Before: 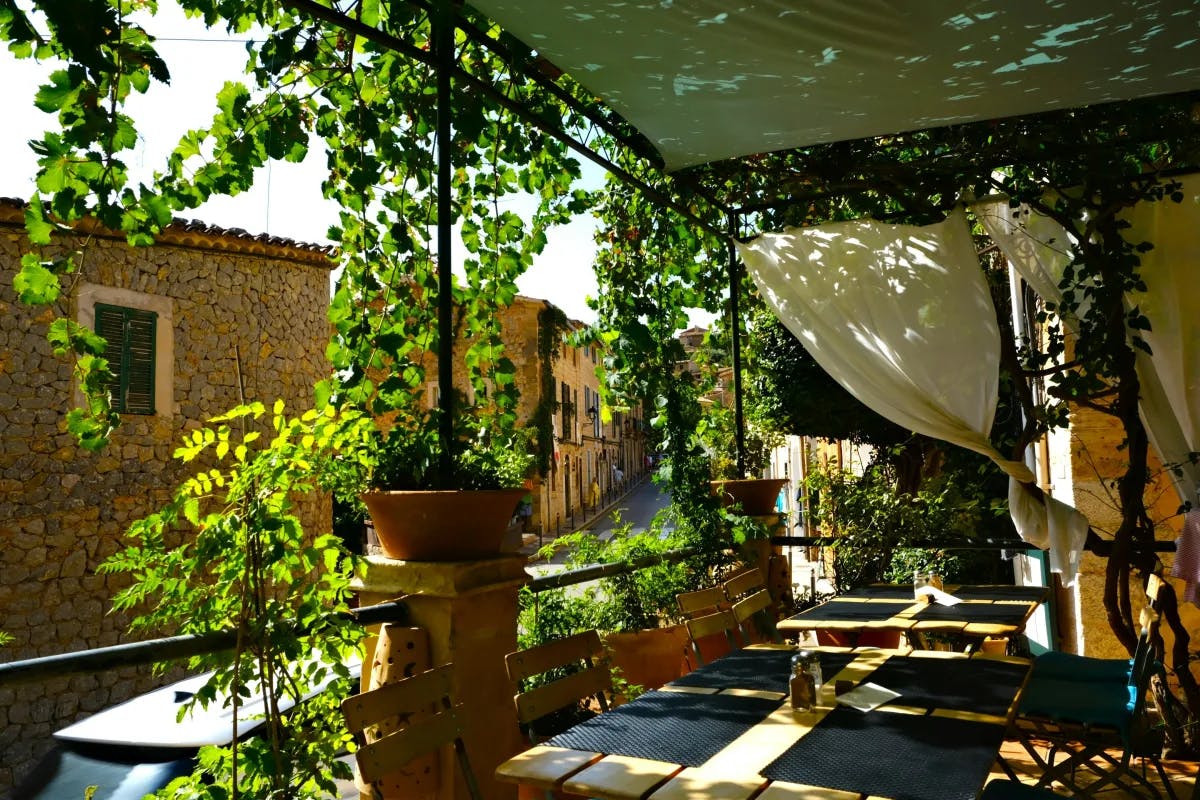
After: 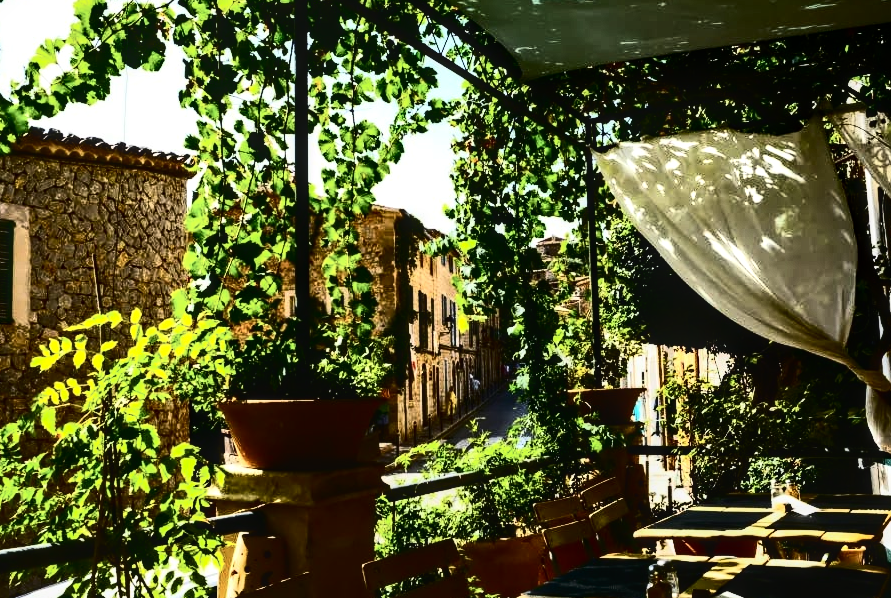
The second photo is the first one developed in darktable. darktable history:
local contrast: on, module defaults
contrast brightness saturation: contrast 0.489, saturation -0.09
crop and rotate: left 11.973%, top 11.482%, right 13.734%, bottom 13.738%
tone equalizer: -8 EV -0.755 EV, -7 EV -0.73 EV, -6 EV -0.634 EV, -5 EV -0.37 EV, -3 EV 0.378 EV, -2 EV 0.6 EV, -1 EV 0.684 EV, +0 EV 0.757 EV, edges refinement/feathering 500, mask exposure compensation -1.57 EV, preserve details no
